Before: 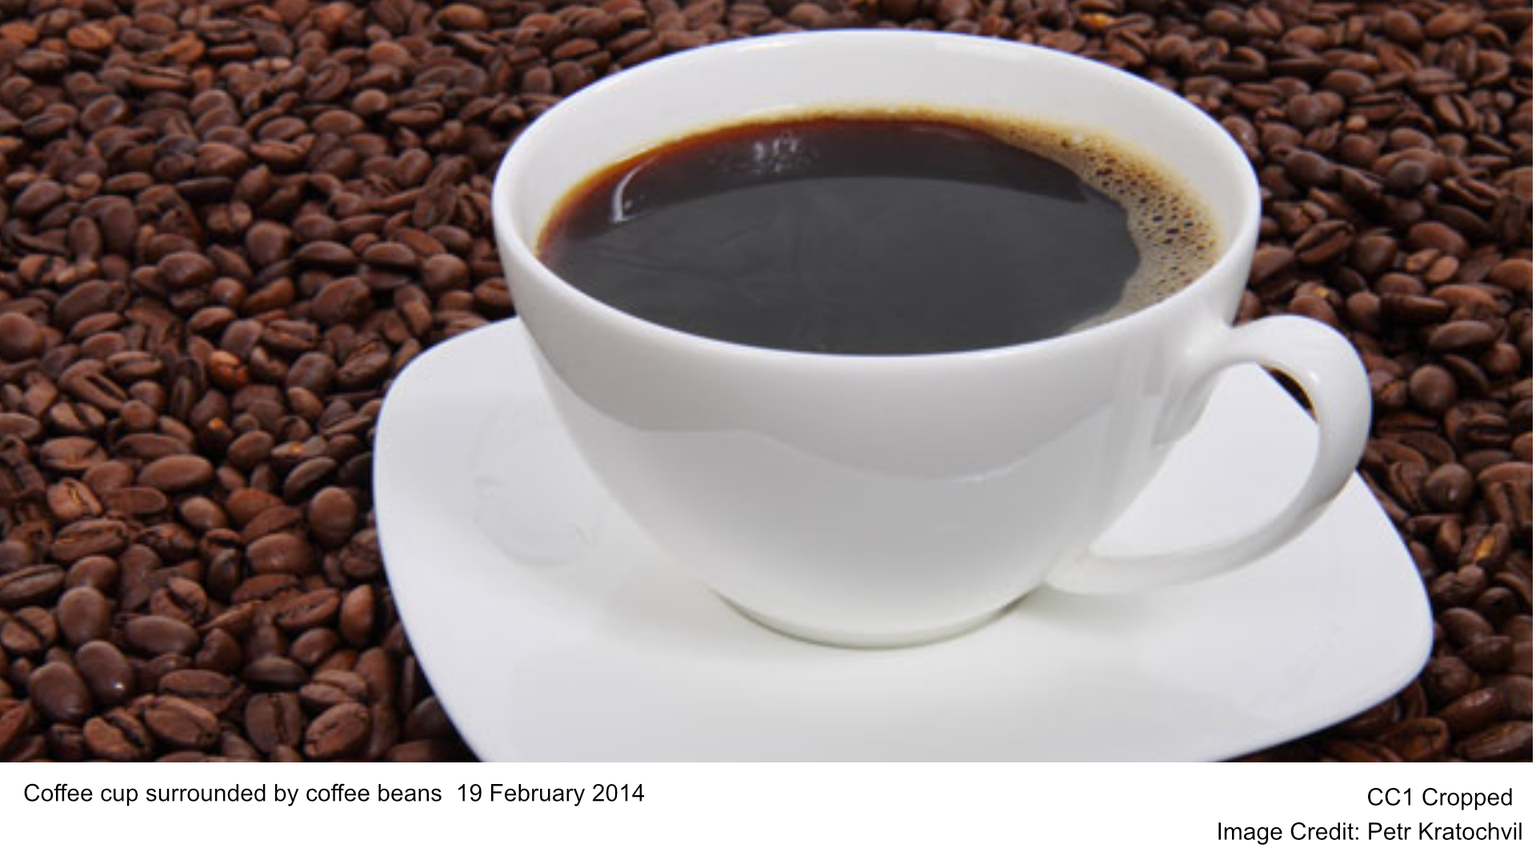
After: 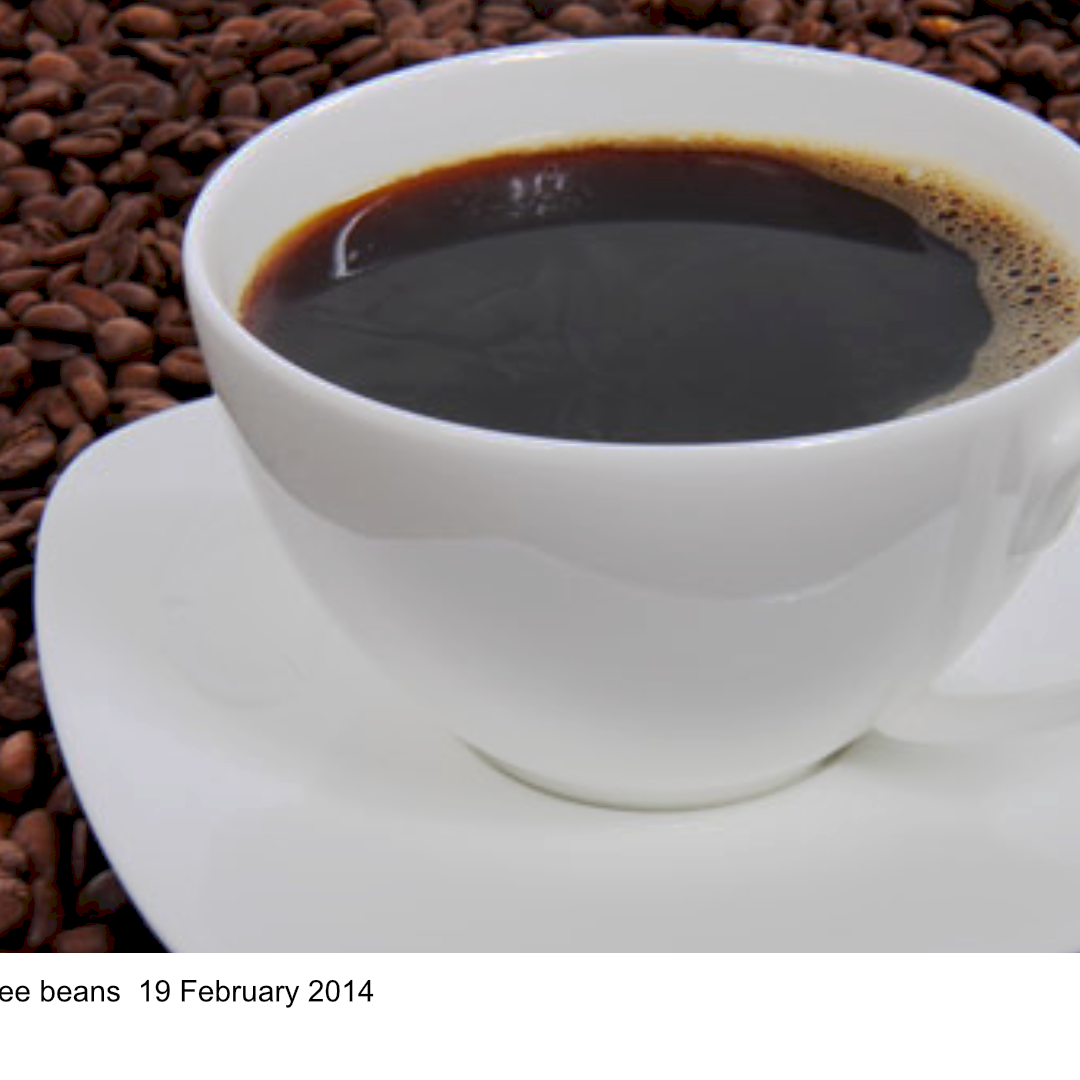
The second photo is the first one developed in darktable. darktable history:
exposure: black level correction 0.009, exposure 0.014 EV, compensate highlight preservation false
crop and rotate: left 22.516%, right 21.234%
tone curve: curves: ch0 [(0, 0) (0.003, 0.096) (0.011, 0.096) (0.025, 0.098) (0.044, 0.099) (0.069, 0.106) (0.1, 0.128) (0.136, 0.153) (0.177, 0.186) (0.224, 0.218) (0.277, 0.265) (0.335, 0.316) (0.399, 0.374) (0.468, 0.445) (0.543, 0.526) (0.623, 0.605) (0.709, 0.681) (0.801, 0.758) (0.898, 0.819) (1, 1)], preserve colors none
